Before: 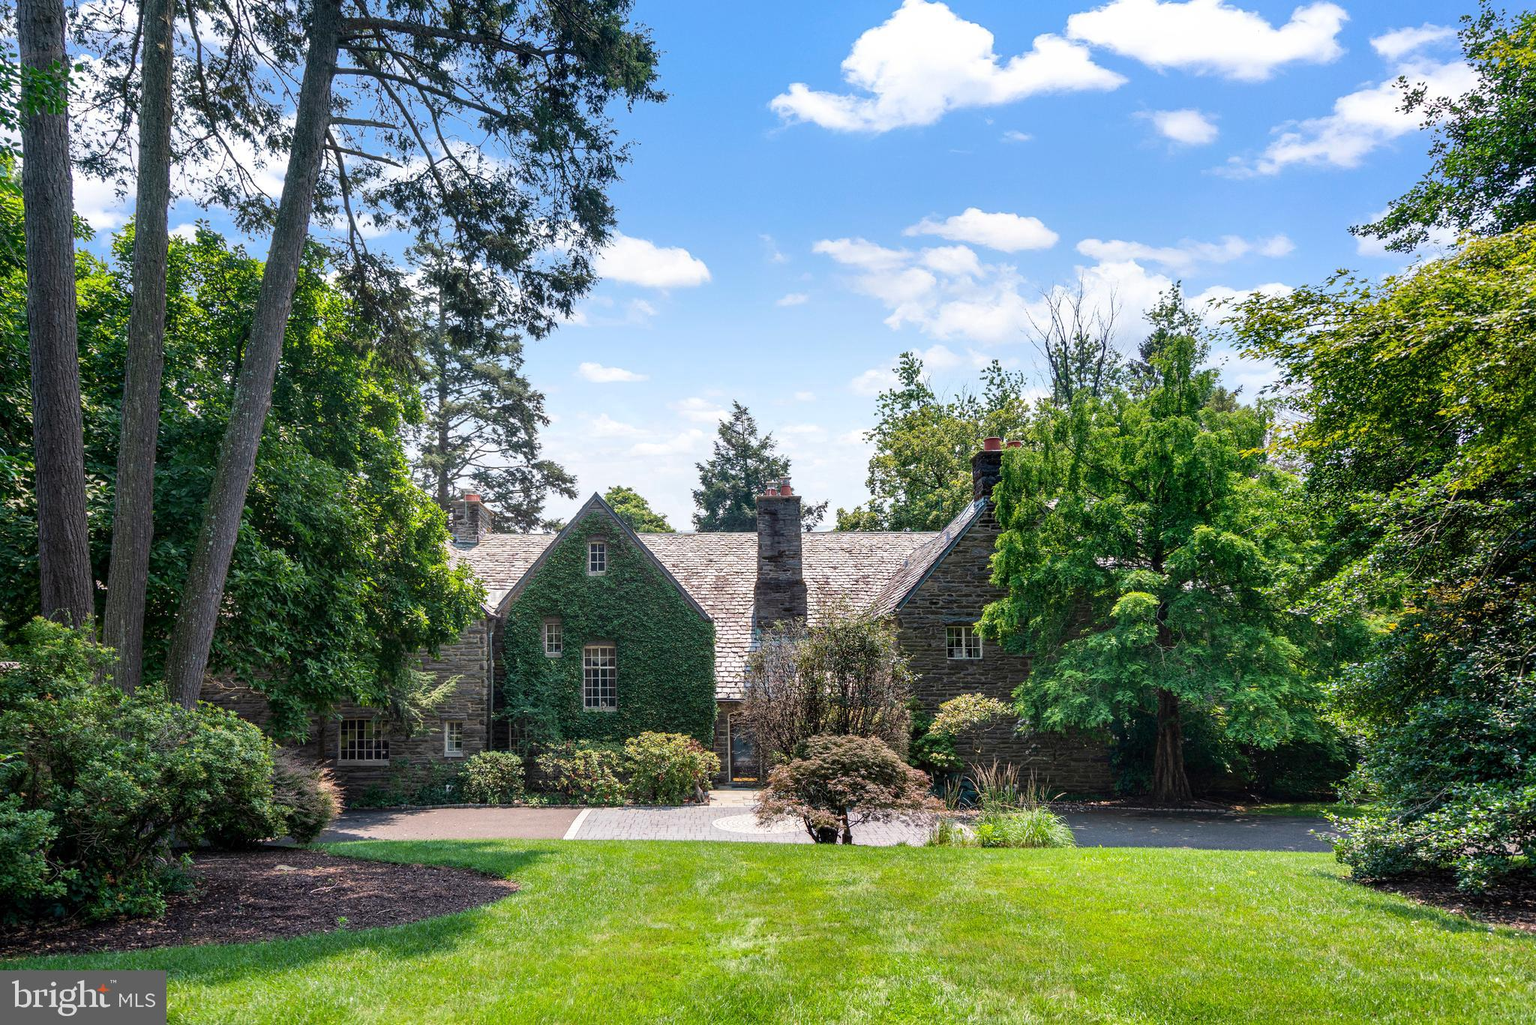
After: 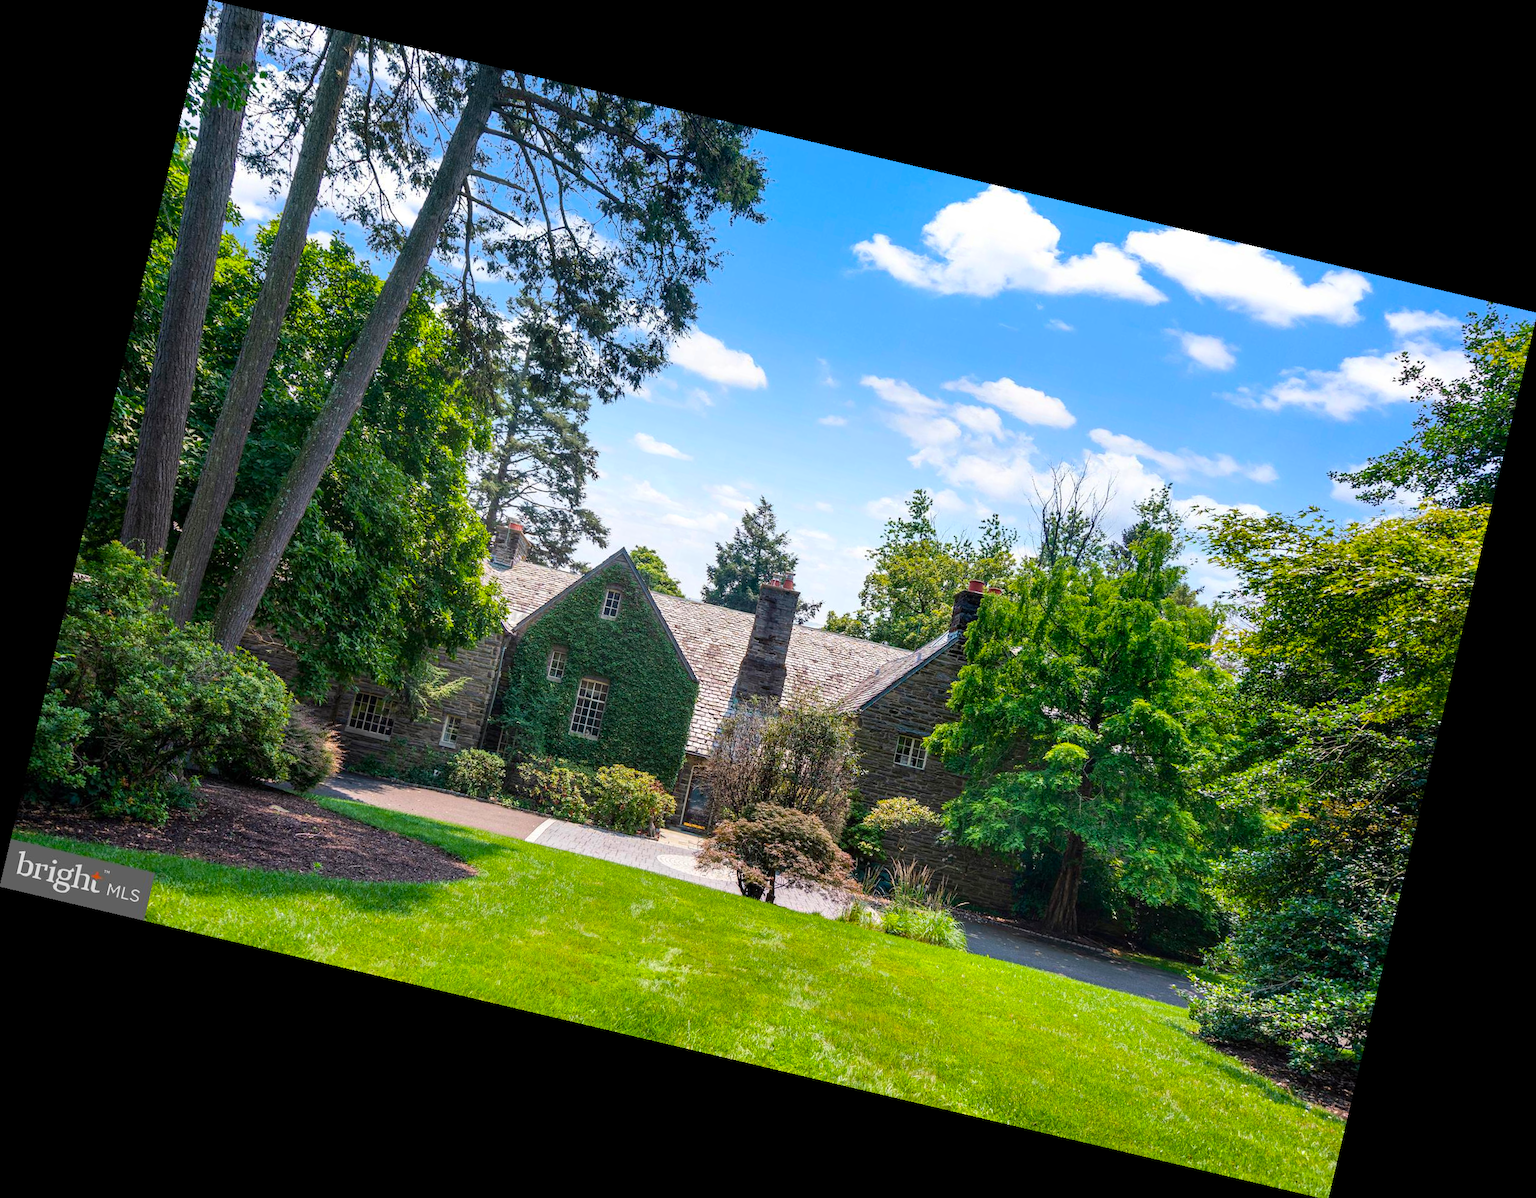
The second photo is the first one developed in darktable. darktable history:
rotate and perspective: rotation 13.27°, automatic cropping off
color balance rgb: perceptual saturation grading › global saturation 25%, global vibrance 20%
